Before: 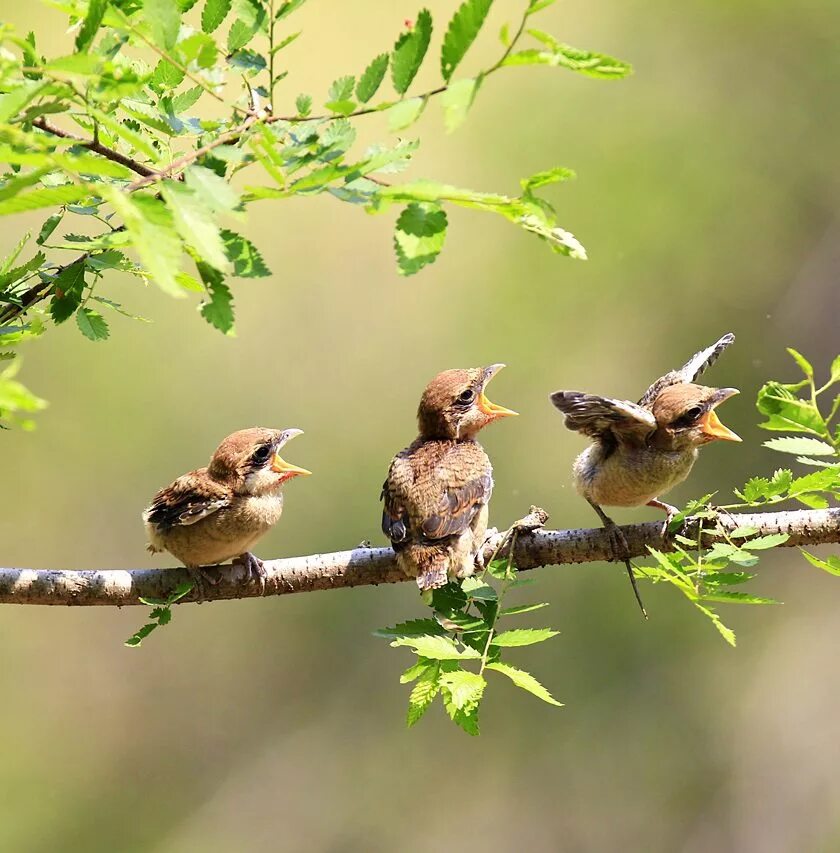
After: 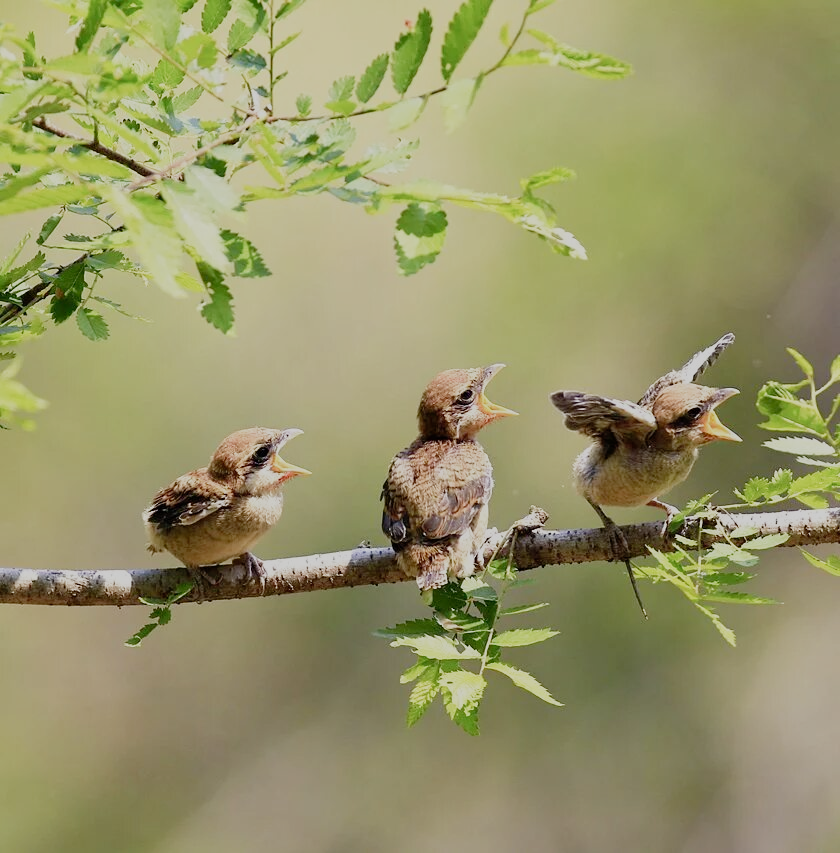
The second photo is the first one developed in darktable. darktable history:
filmic rgb: black relative exposure -13 EV, white relative exposure 4.05 EV, target white luminance 85.09%, hardness 6.31, latitude 42.53%, contrast 0.867, shadows ↔ highlights balance 9.33%, preserve chrominance no, color science v5 (2021), contrast in shadows safe, contrast in highlights safe
contrast brightness saturation: saturation -0.057
